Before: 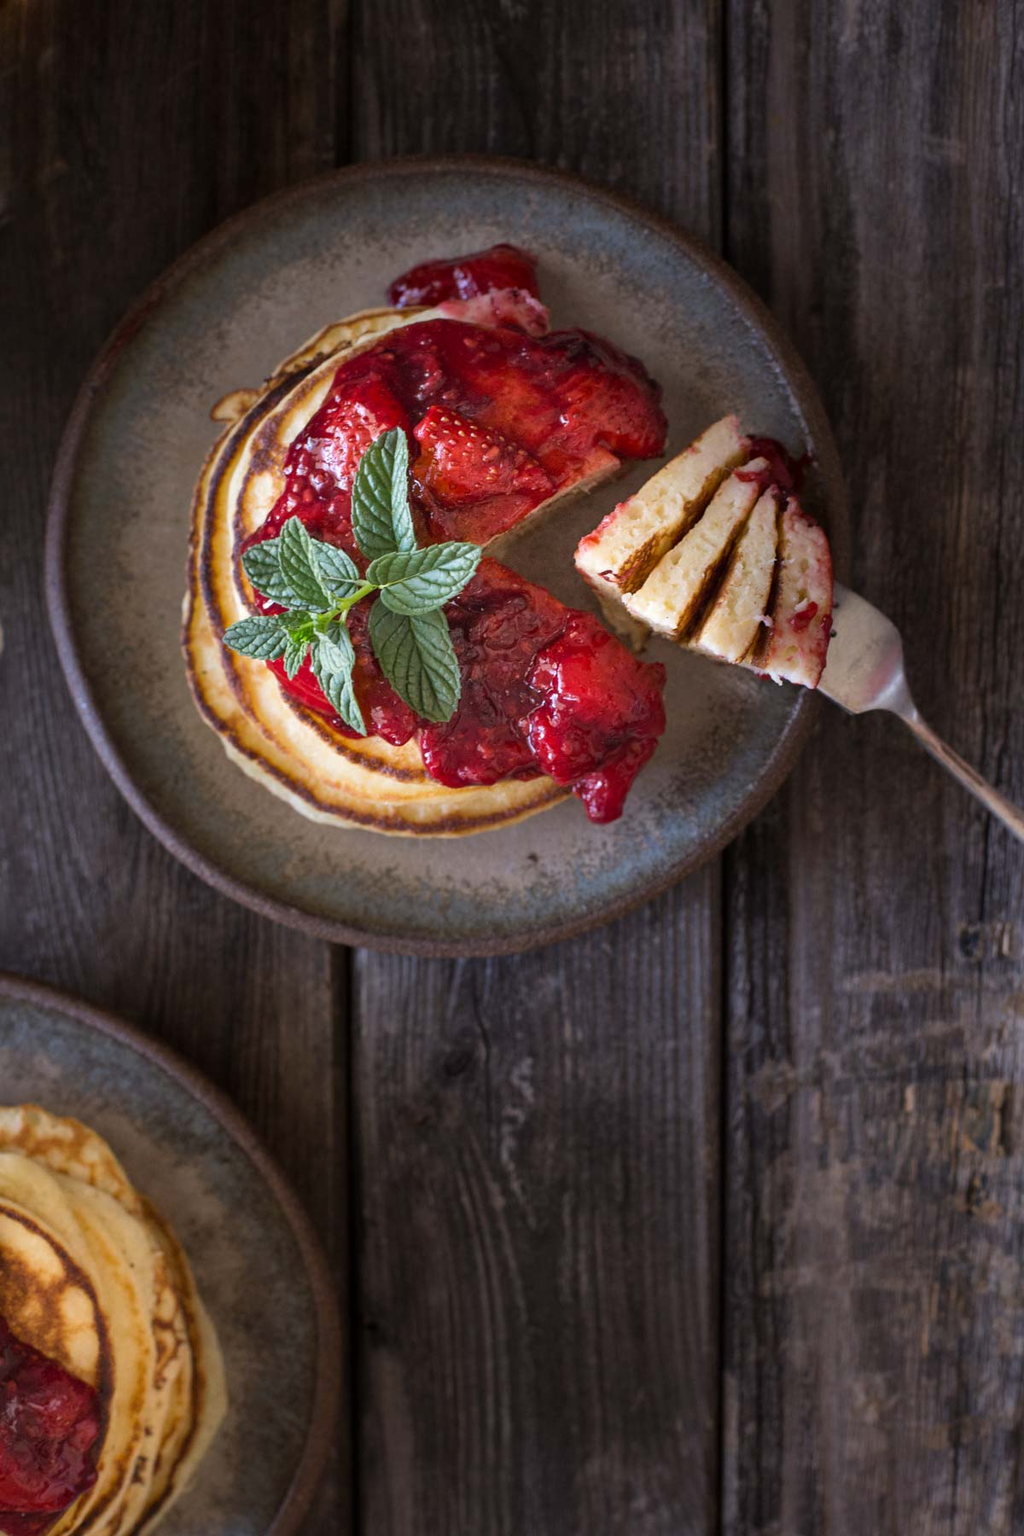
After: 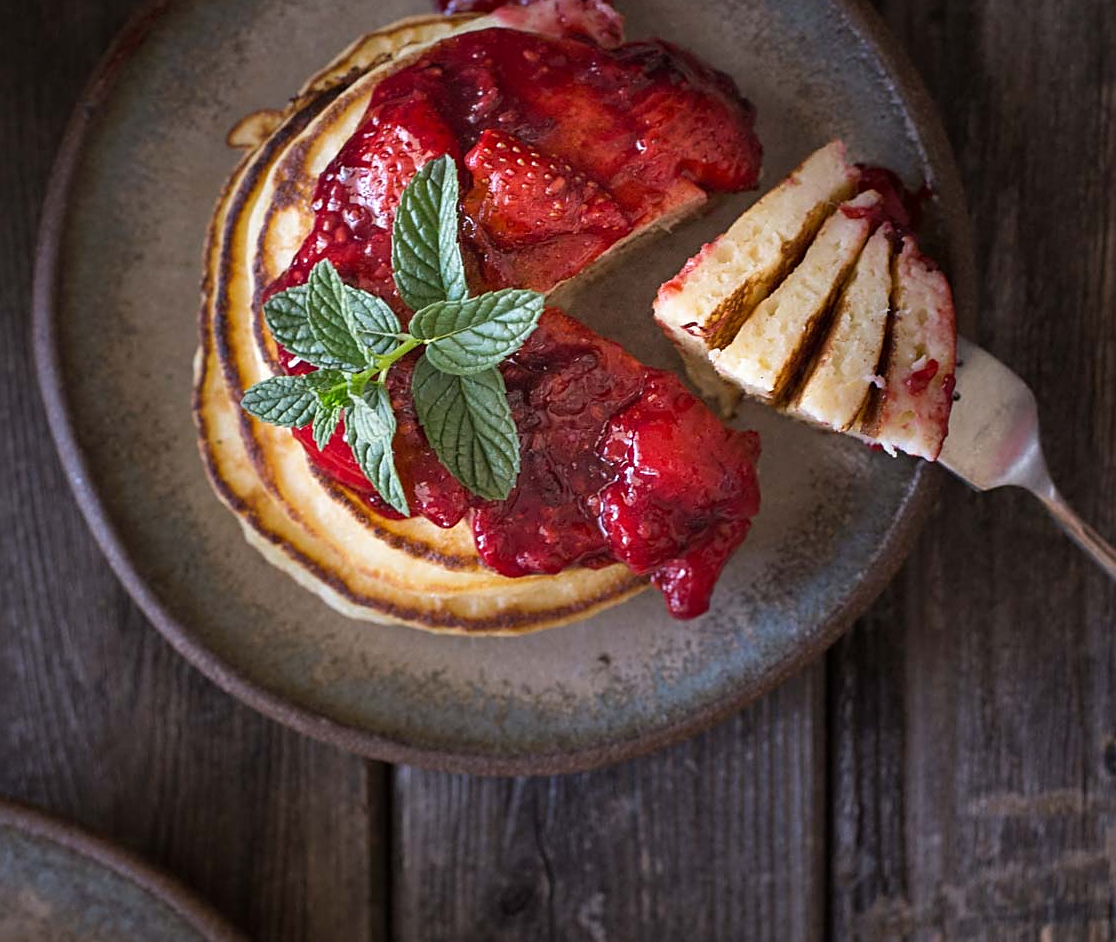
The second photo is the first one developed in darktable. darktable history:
crop: left 1.744%, top 19.225%, right 5.069%, bottom 28.357%
sharpen: on, module defaults
